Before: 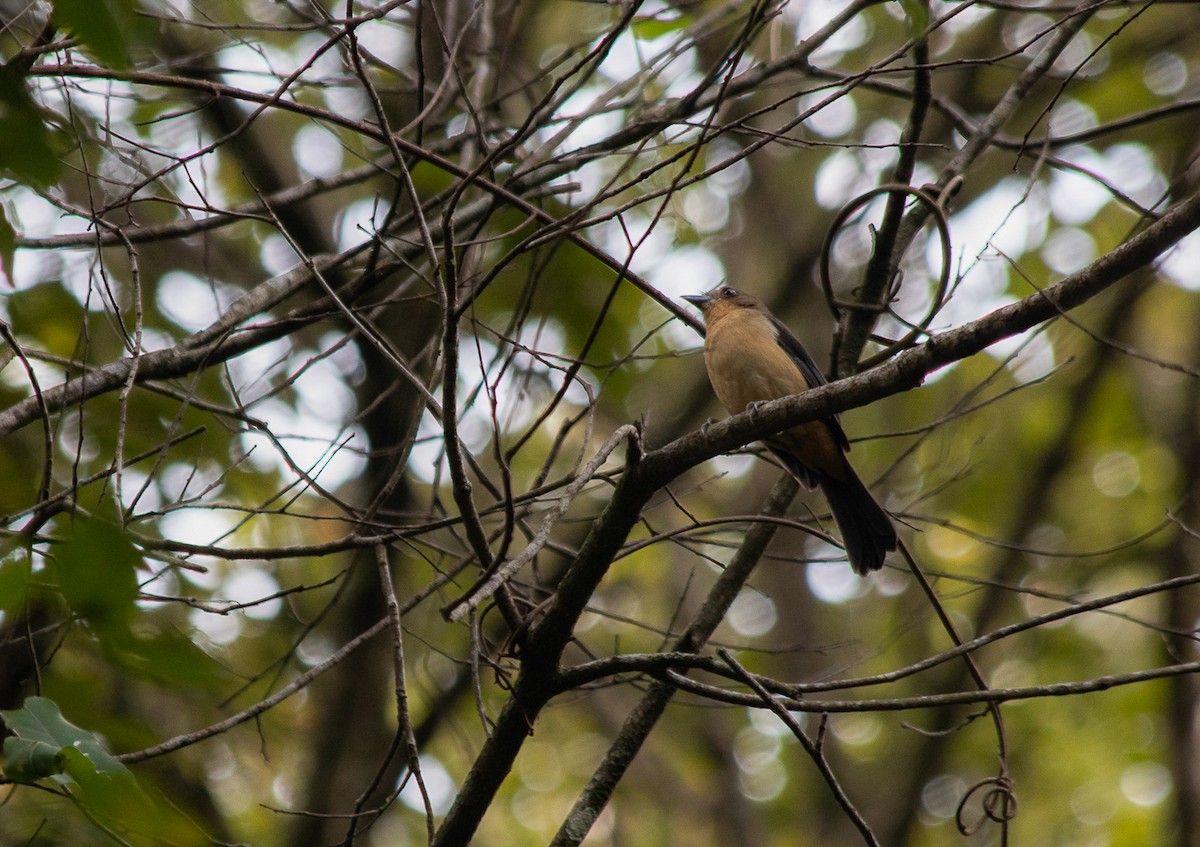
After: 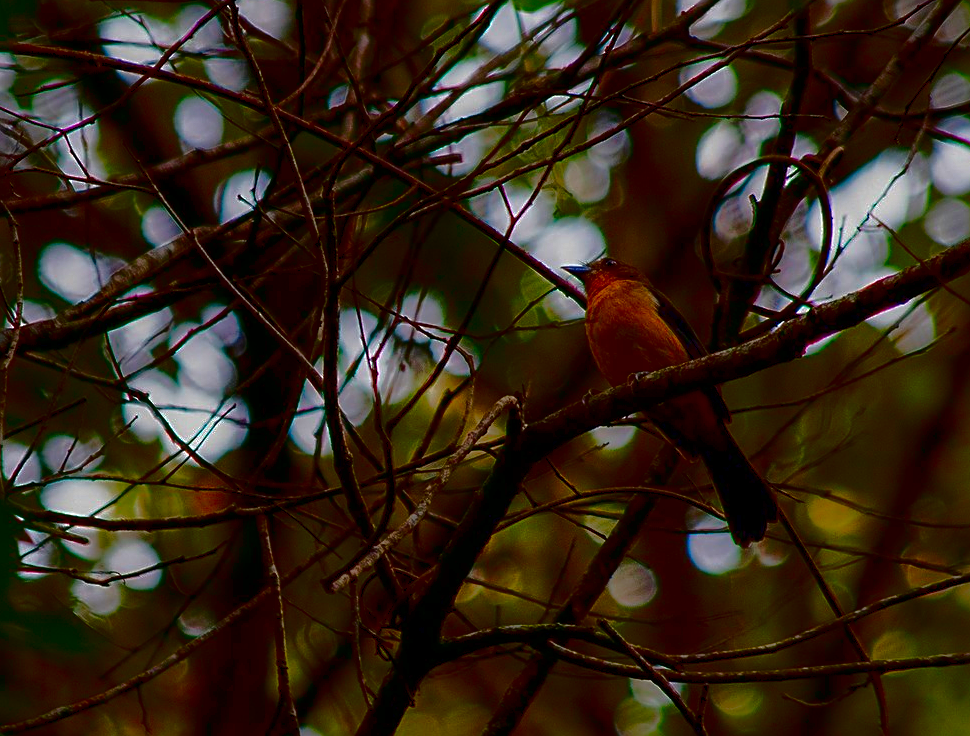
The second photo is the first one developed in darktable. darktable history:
crop: left 9.929%, top 3.475%, right 9.188%, bottom 9.529%
shadows and highlights: on, module defaults
contrast brightness saturation: brightness -1, saturation 1
sharpen: on, module defaults
